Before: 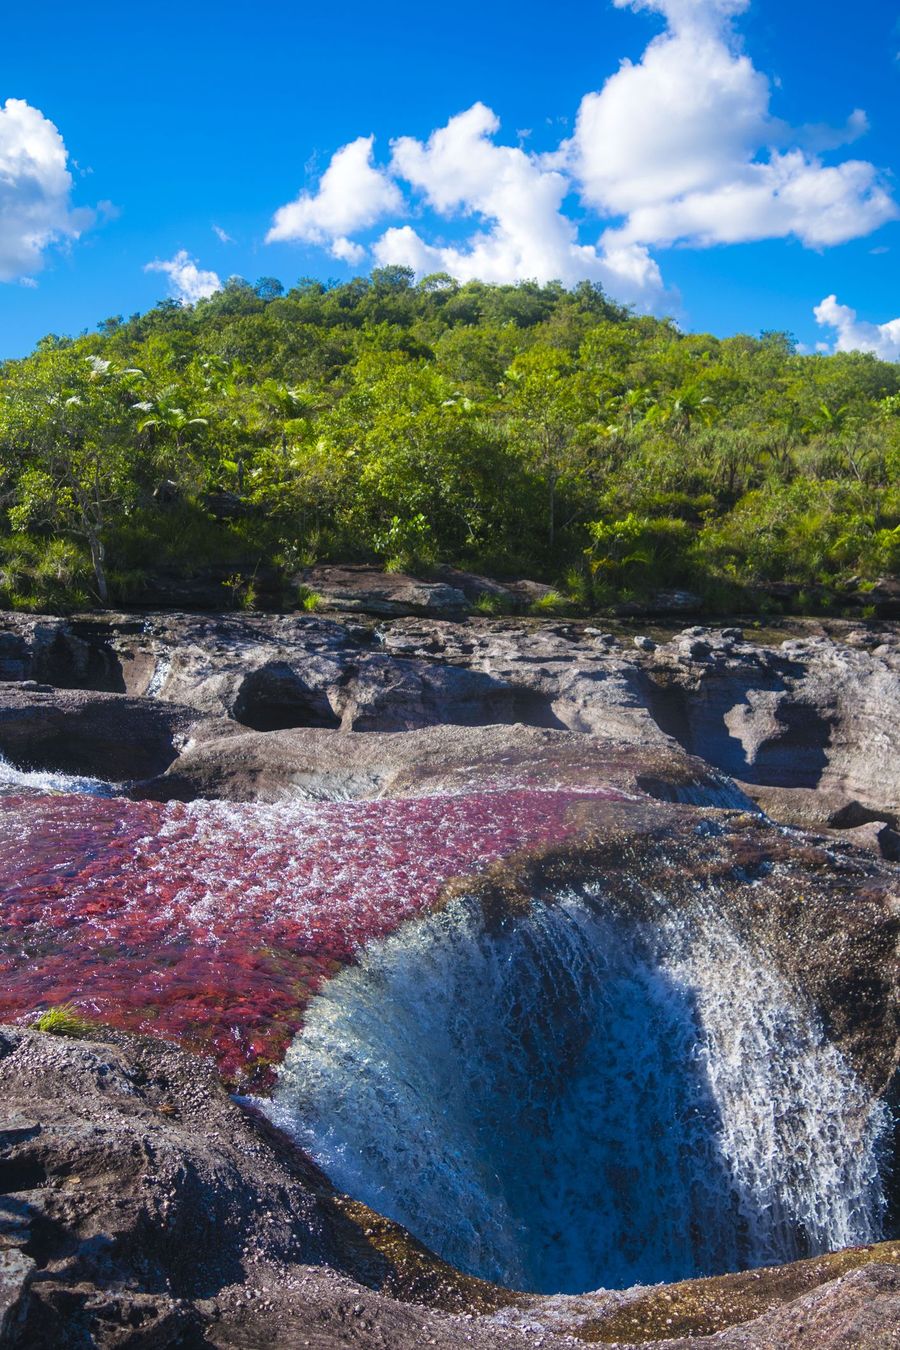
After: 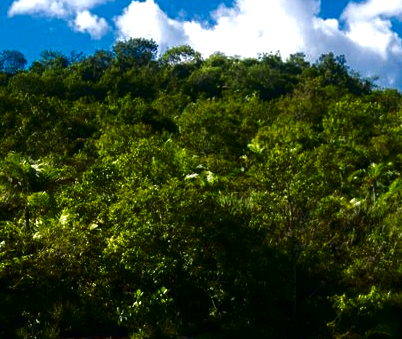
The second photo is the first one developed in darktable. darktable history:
contrast brightness saturation: brightness -0.52
crop: left 28.64%, top 16.832%, right 26.637%, bottom 58.055%
tone equalizer: -8 EV -0.417 EV, -7 EV -0.389 EV, -6 EV -0.333 EV, -5 EV -0.222 EV, -3 EV 0.222 EV, -2 EV 0.333 EV, -1 EV 0.389 EV, +0 EV 0.417 EV, edges refinement/feathering 500, mask exposure compensation -1.57 EV, preserve details no
